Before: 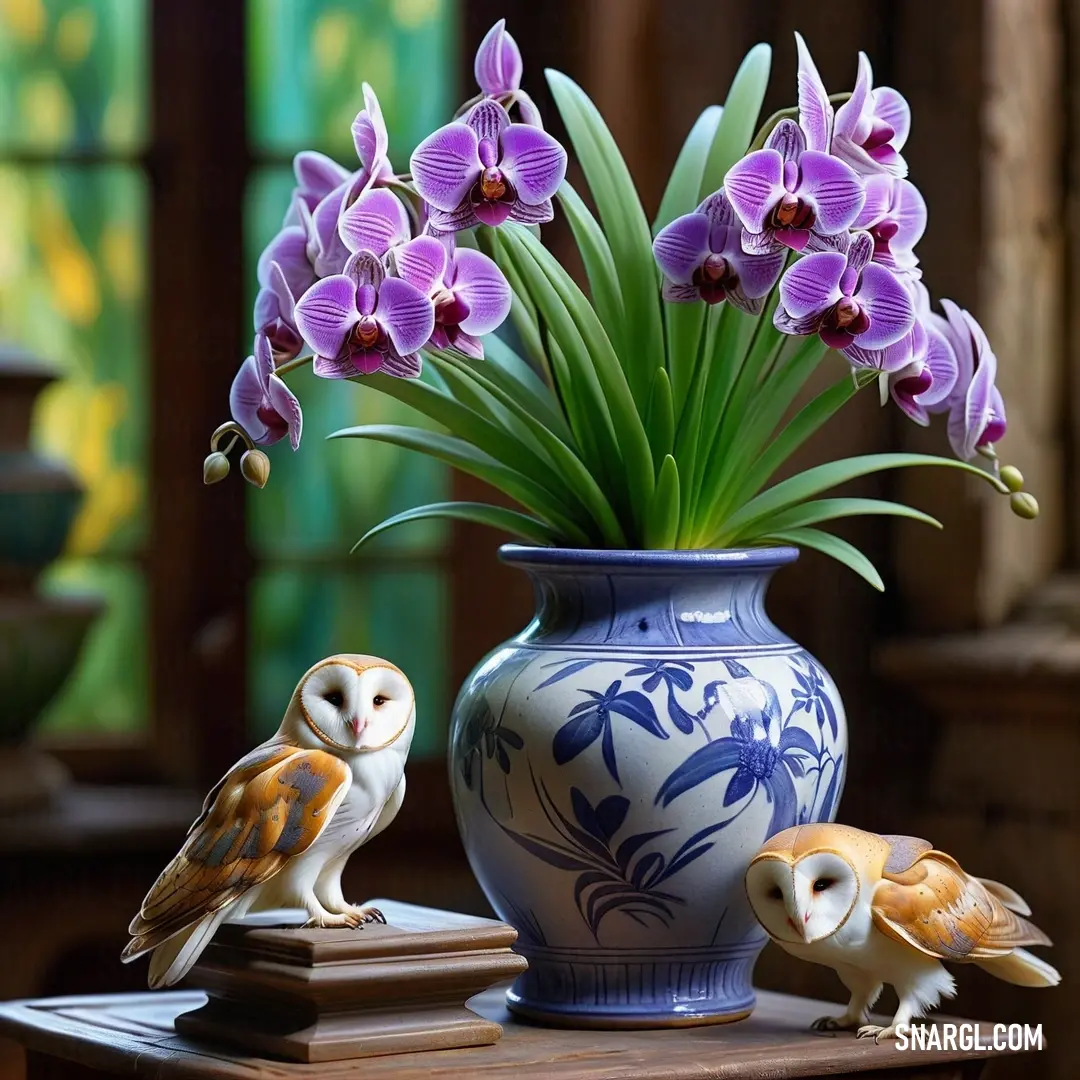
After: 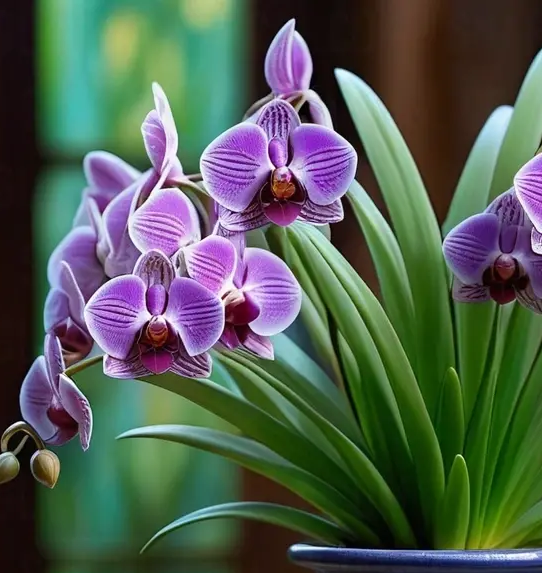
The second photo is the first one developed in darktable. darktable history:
crop: left 19.464%, right 30.311%, bottom 46.936%
